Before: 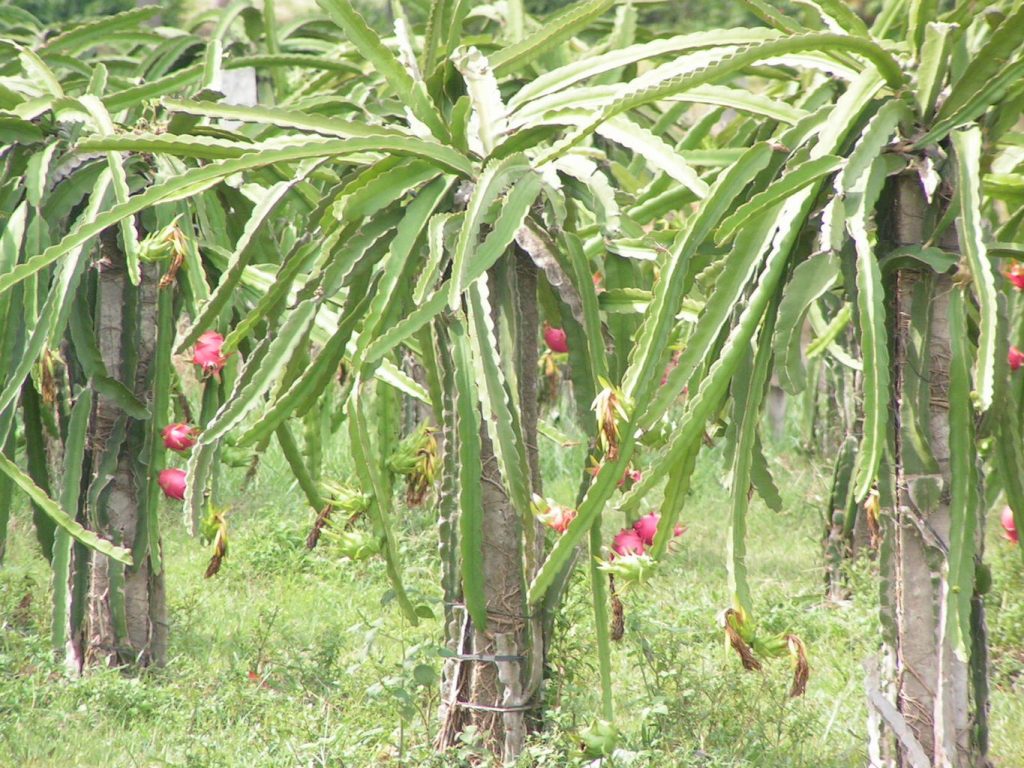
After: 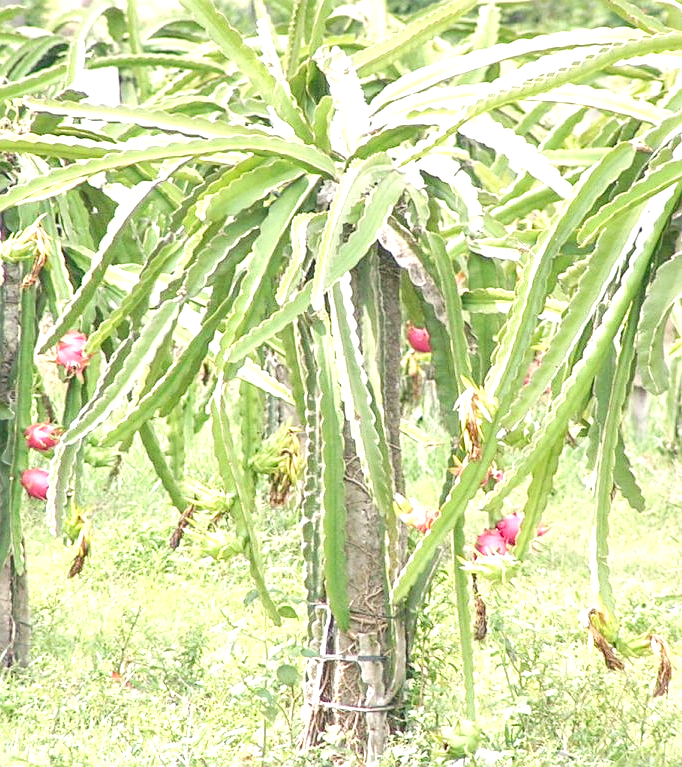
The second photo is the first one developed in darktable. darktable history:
crop and rotate: left 13.409%, right 19.924%
white balance: emerald 1
local contrast: detail 130%
sharpen: on, module defaults
color correction: highlights a* 0.207, highlights b* 2.7, shadows a* -0.874, shadows b* -4.78
exposure: black level correction 0.001, exposure 0.675 EV, compensate highlight preservation false
tone curve: curves: ch0 [(0, 0) (0.003, 0.019) (0.011, 0.022) (0.025, 0.025) (0.044, 0.04) (0.069, 0.069) (0.1, 0.108) (0.136, 0.152) (0.177, 0.199) (0.224, 0.26) (0.277, 0.321) (0.335, 0.392) (0.399, 0.472) (0.468, 0.547) (0.543, 0.624) (0.623, 0.713) (0.709, 0.786) (0.801, 0.865) (0.898, 0.939) (1, 1)], preserve colors none
